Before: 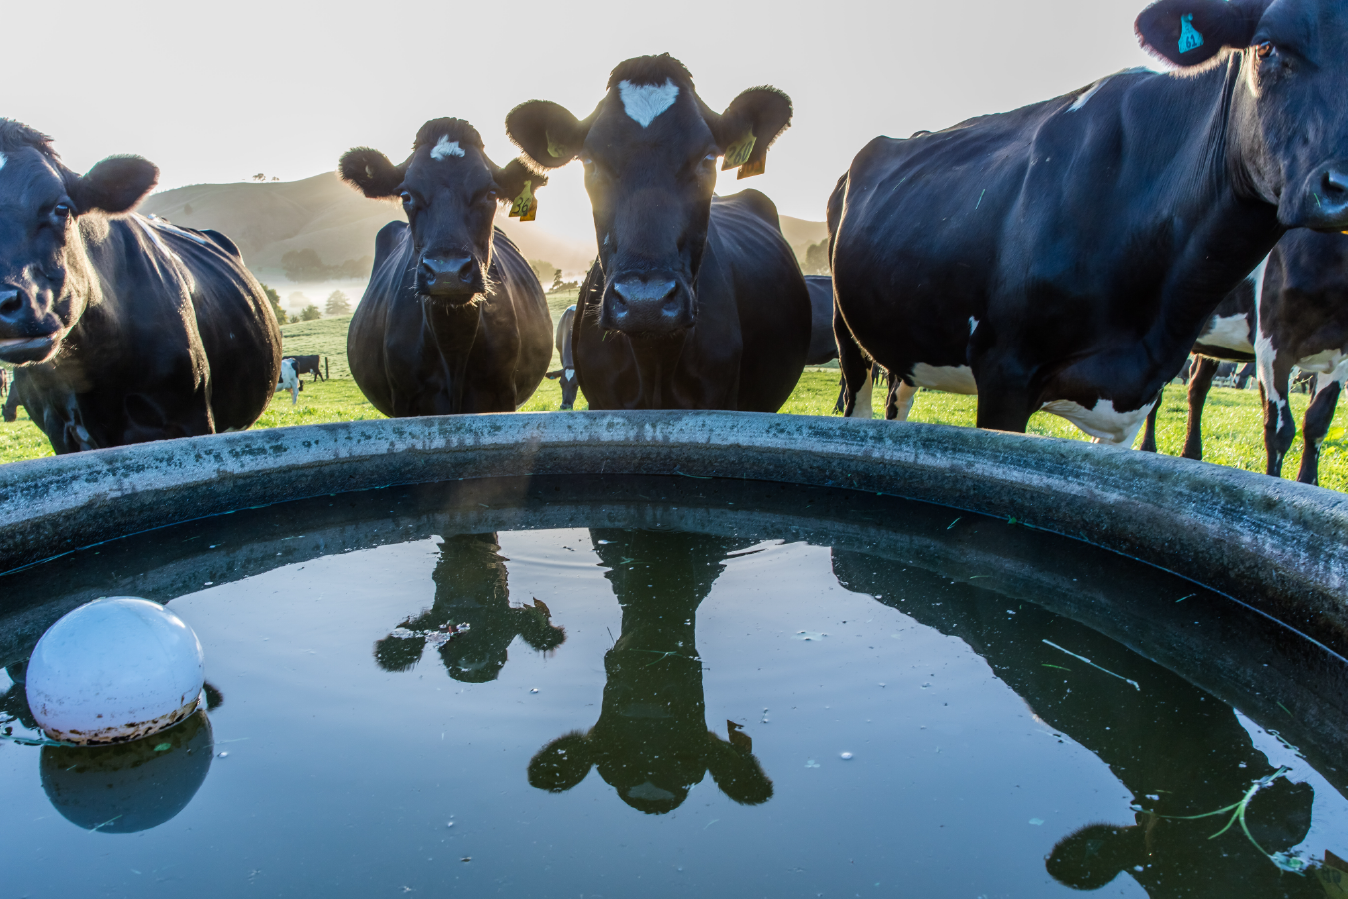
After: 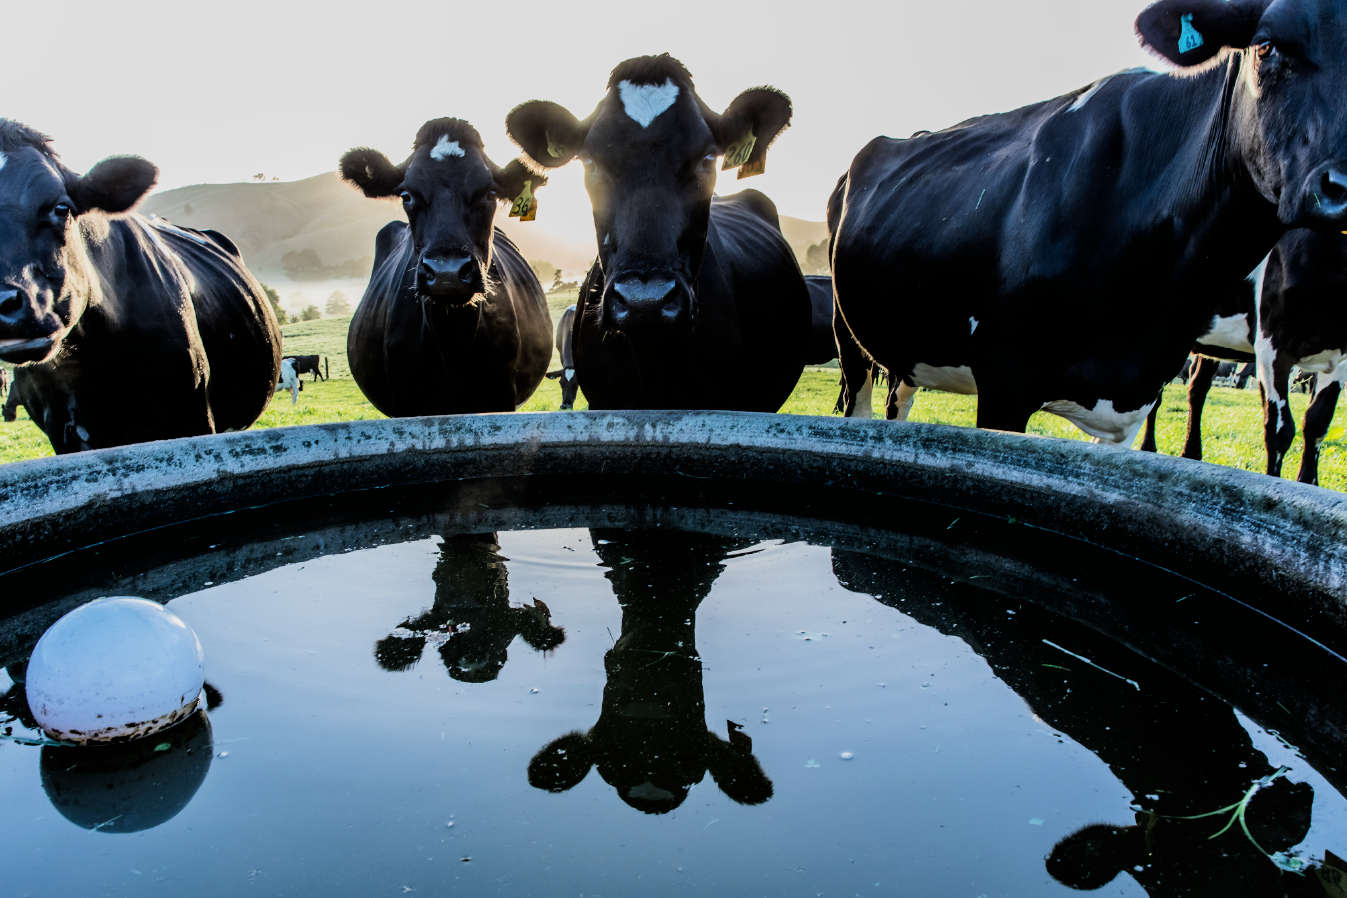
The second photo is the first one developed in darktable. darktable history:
filmic rgb: black relative exposure -5 EV, hardness 2.88, contrast 1.5
